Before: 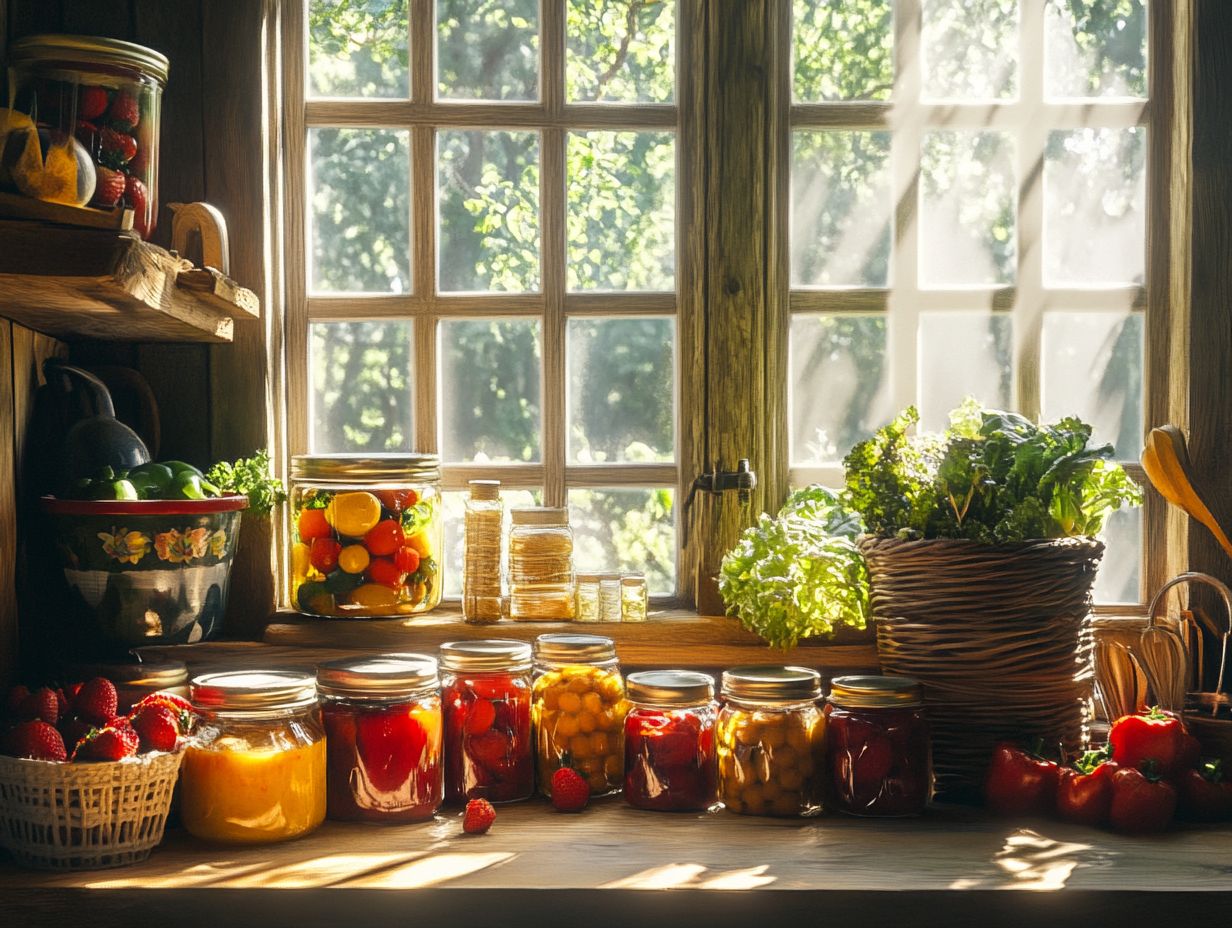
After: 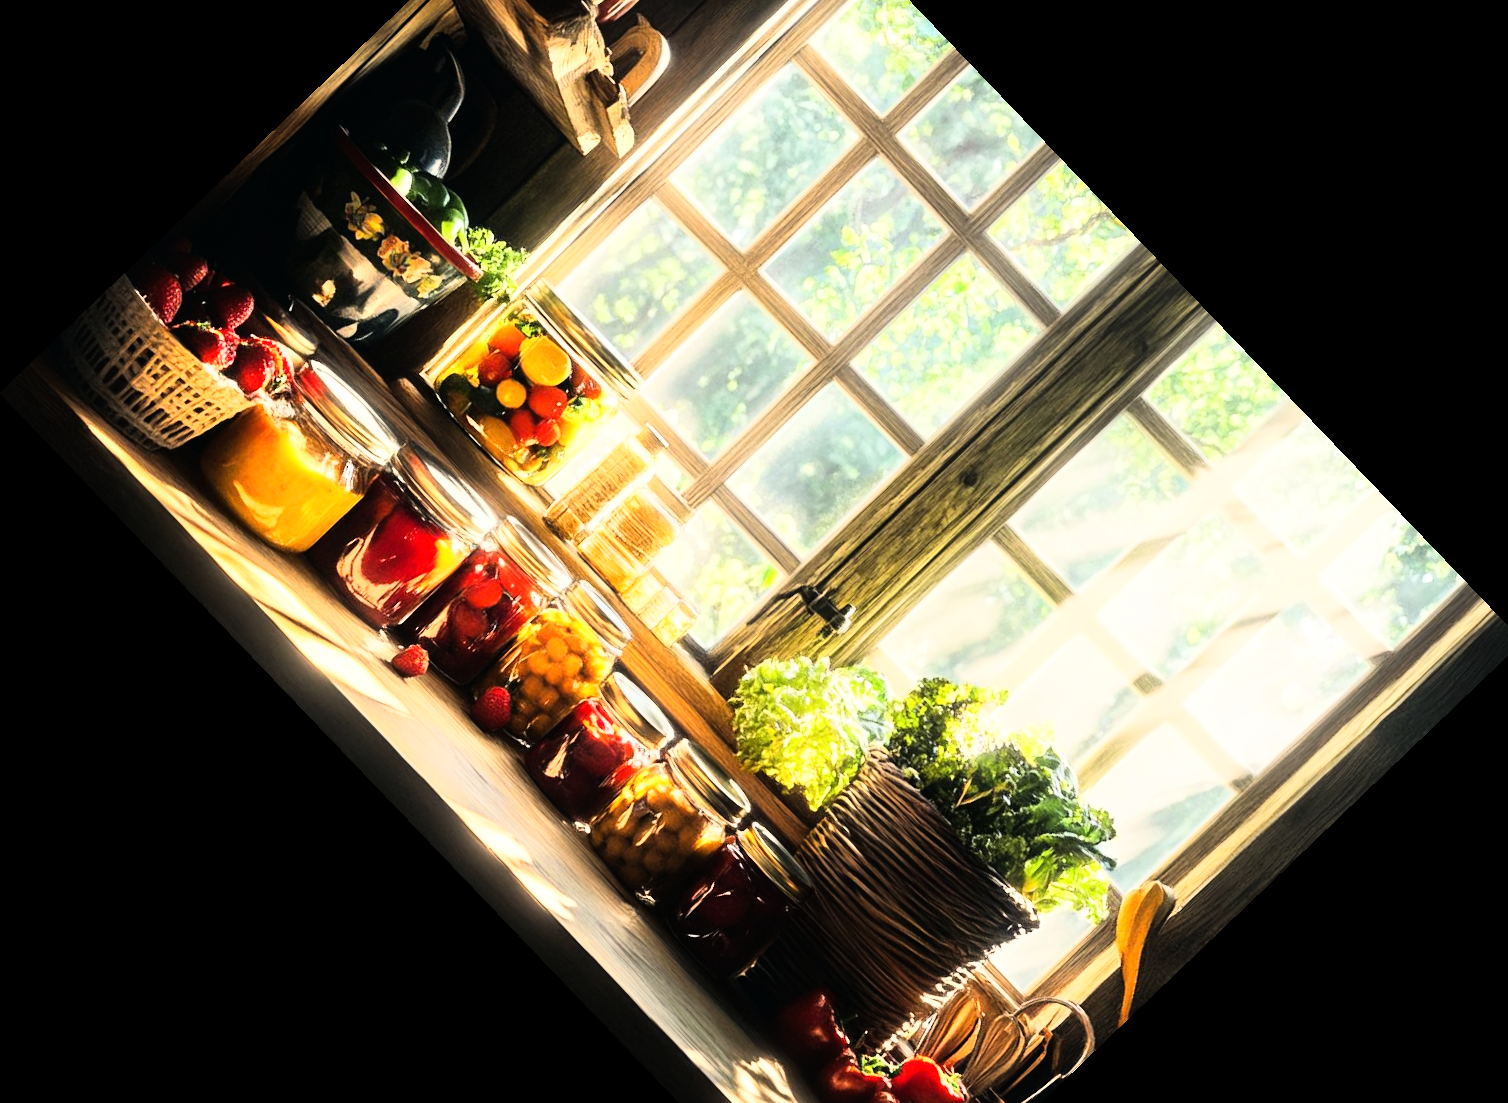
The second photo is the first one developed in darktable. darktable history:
crop and rotate: angle -46.26°, top 16.234%, right 0.912%, bottom 11.704%
rgb curve: curves: ch0 [(0, 0) (0.21, 0.15) (0.24, 0.21) (0.5, 0.75) (0.75, 0.96) (0.89, 0.99) (1, 1)]; ch1 [(0, 0.02) (0.21, 0.13) (0.25, 0.2) (0.5, 0.67) (0.75, 0.9) (0.89, 0.97) (1, 1)]; ch2 [(0, 0.02) (0.21, 0.13) (0.25, 0.2) (0.5, 0.67) (0.75, 0.9) (0.89, 0.97) (1, 1)], compensate middle gray true
